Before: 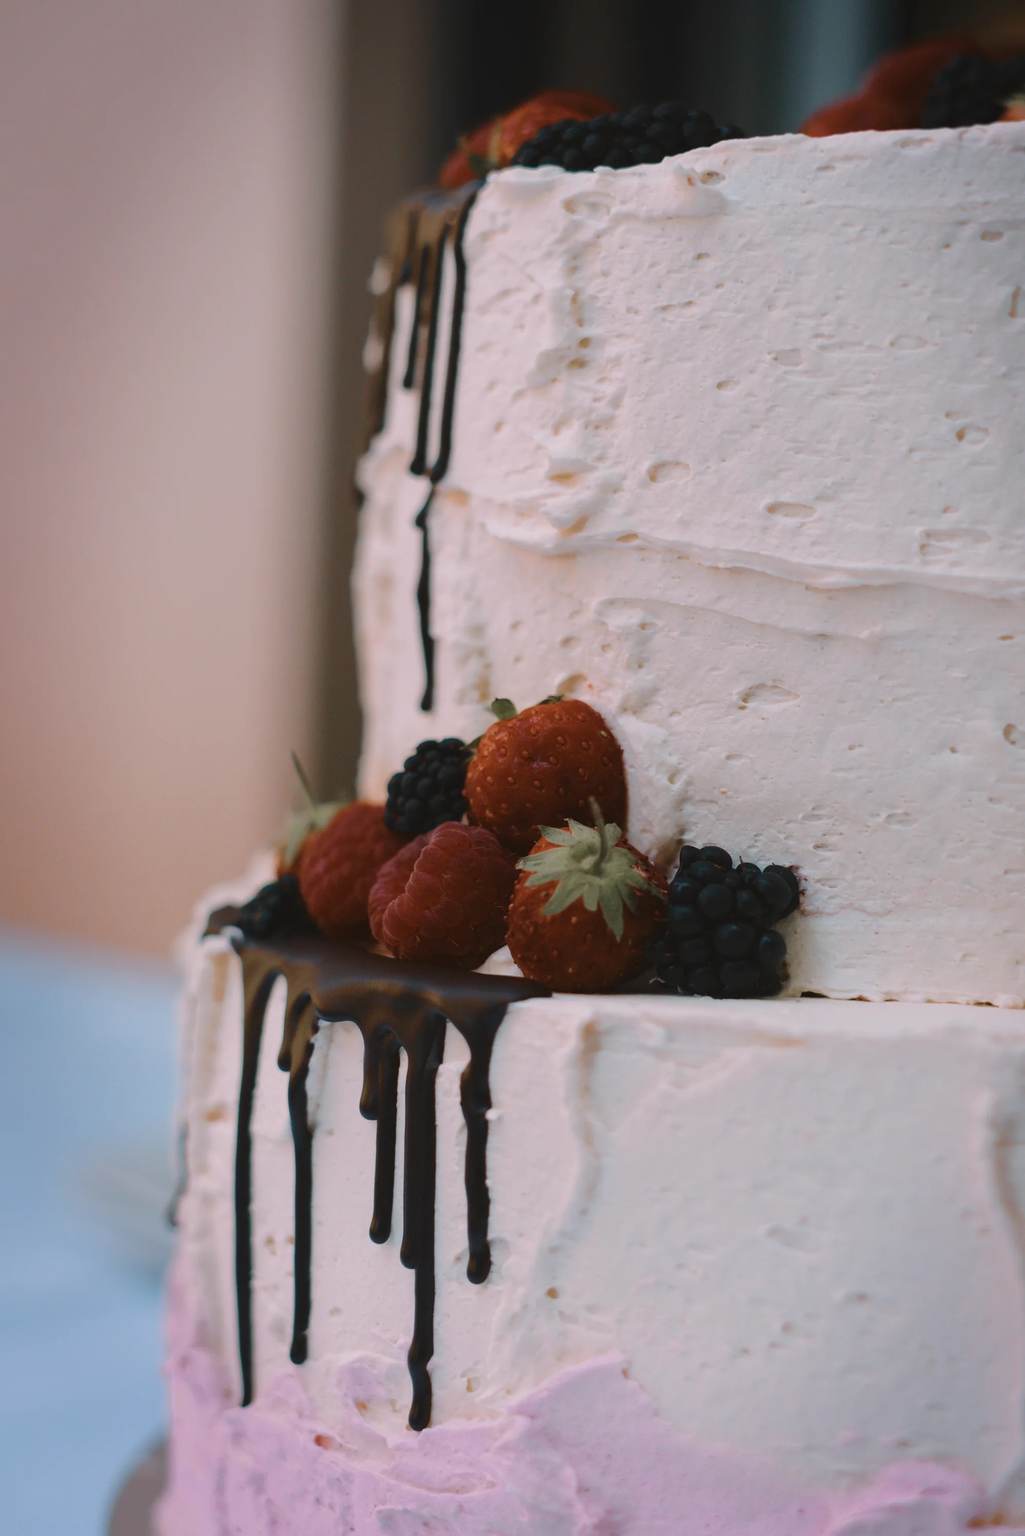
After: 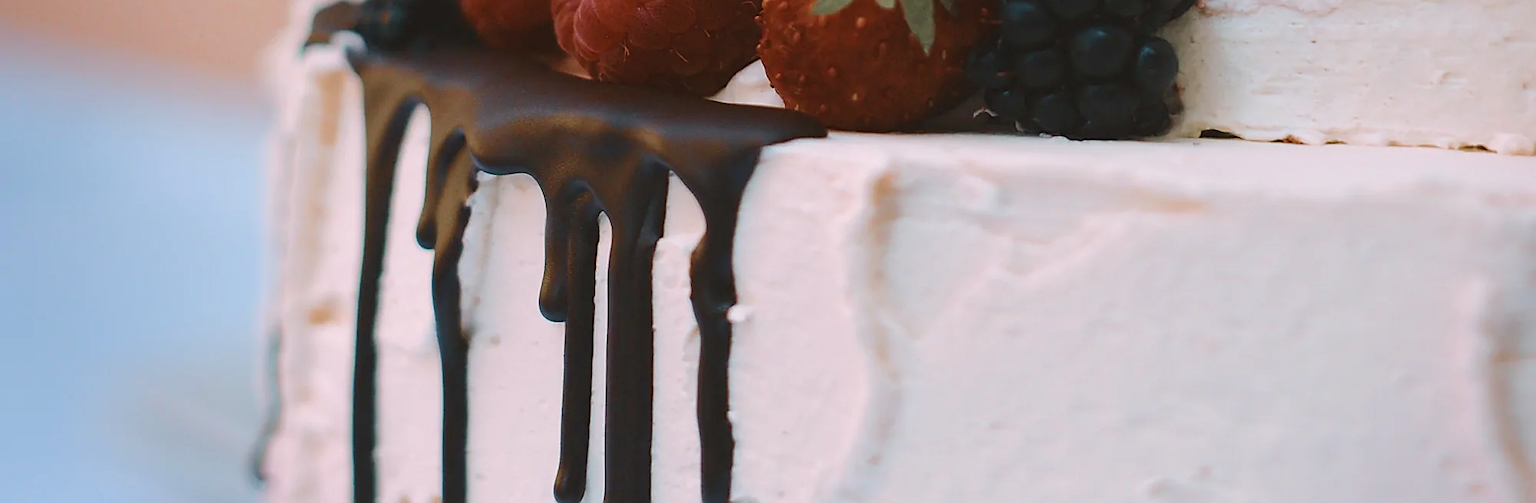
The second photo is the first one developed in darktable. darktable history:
levels: levels [0, 0.435, 0.917]
sharpen: radius 1.35, amount 1.253, threshold 0.692
crop and rotate: top 58.944%, bottom 19.195%
